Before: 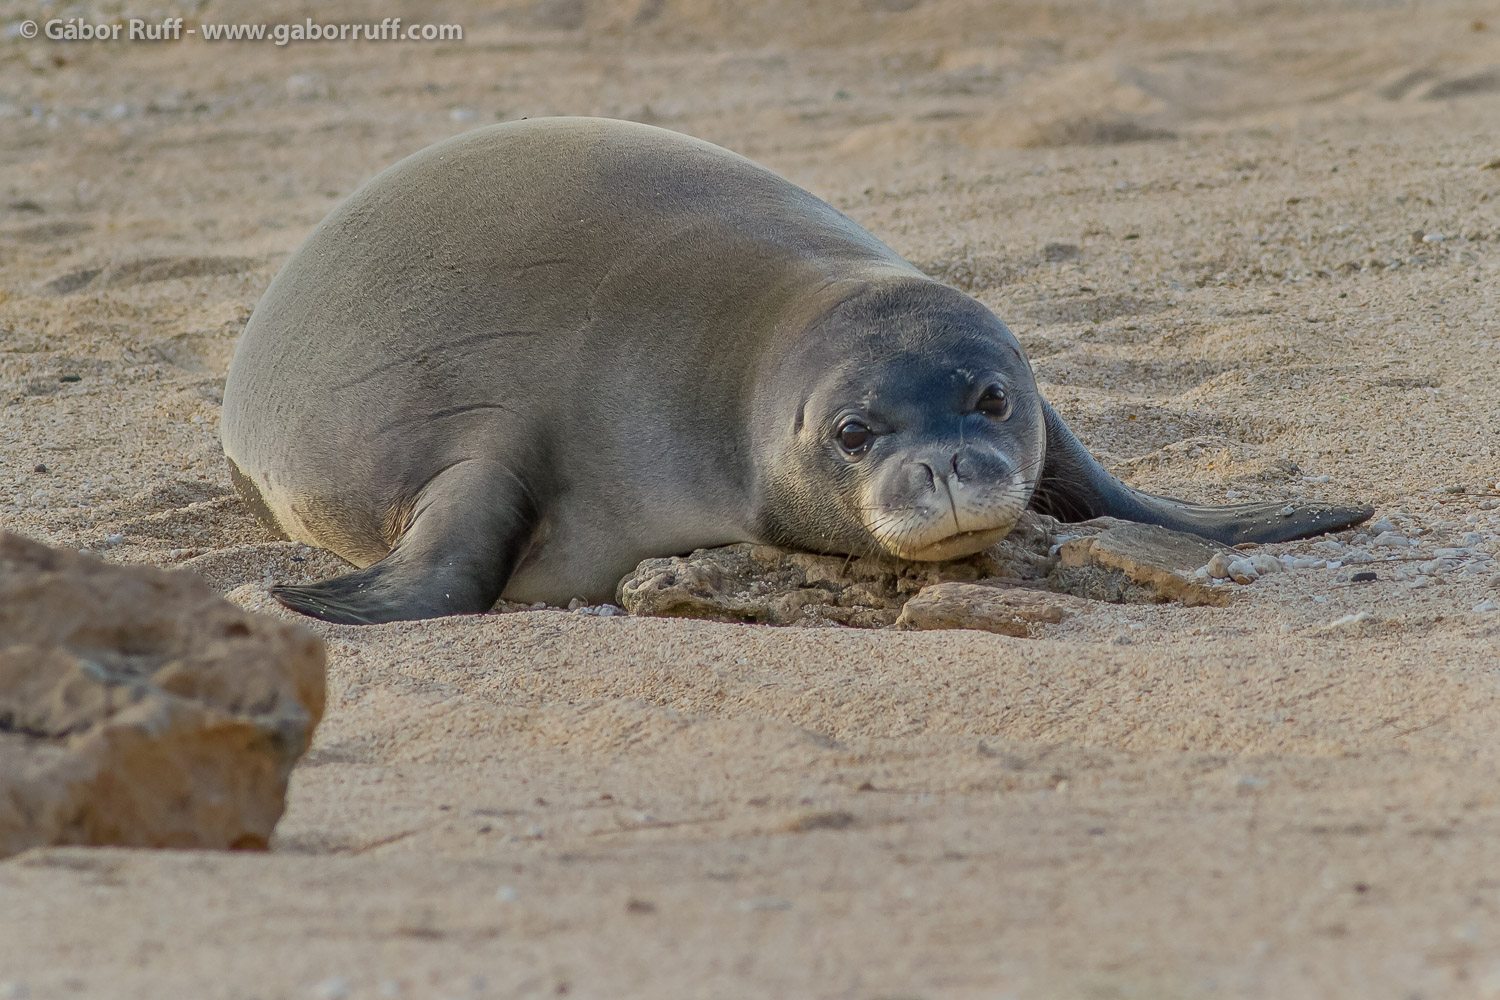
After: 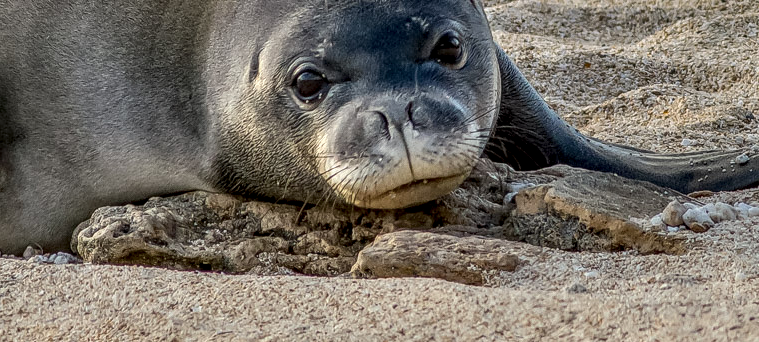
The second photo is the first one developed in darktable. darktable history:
crop: left 36.364%, top 35.226%, right 13.014%, bottom 30.546%
local contrast: highlights 3%, shadows 2%, detail 182%
